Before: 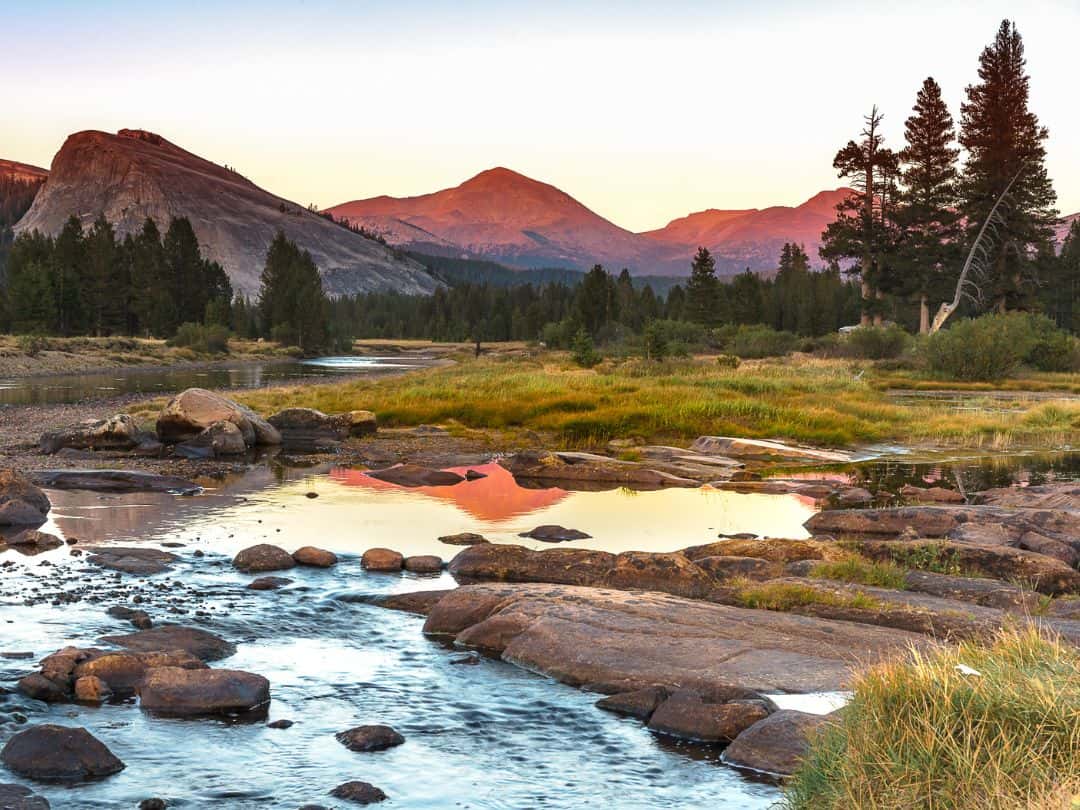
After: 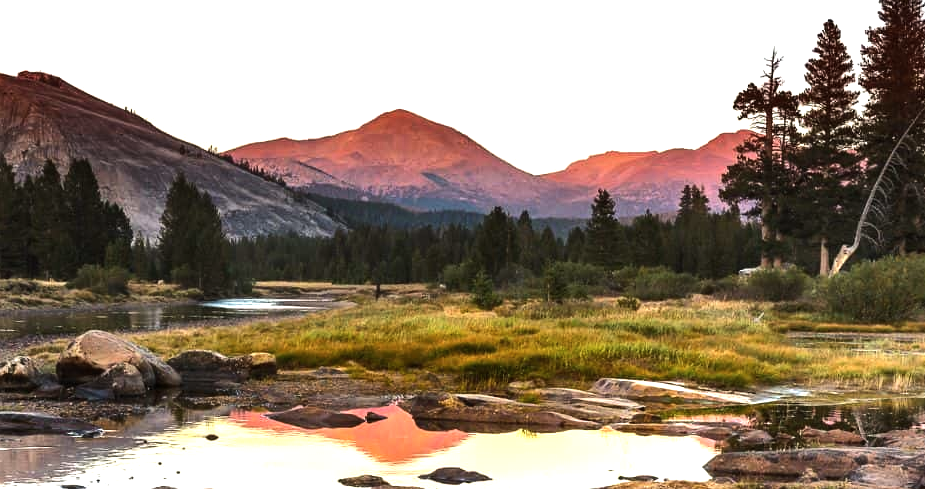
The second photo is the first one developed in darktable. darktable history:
crop and rotate: left 9.345%, top 7.22%, right 4.982%, bottom 32.331%
contrast brightness saturation: saturation -0.04
tone equalizer: -8 EV -0.75 EV, -7 EV -0.7 EV, -6 EV -0.6 EV, -5 EV -0.4 EV, -3 EV 0.4 EV, -2 EV 0.6 EV, -1 EV 0.7 EV, +0 EV 0.75 EV, edges refinement/feathering 500, mask exposure compensation -1.57 EV, preserve details no
